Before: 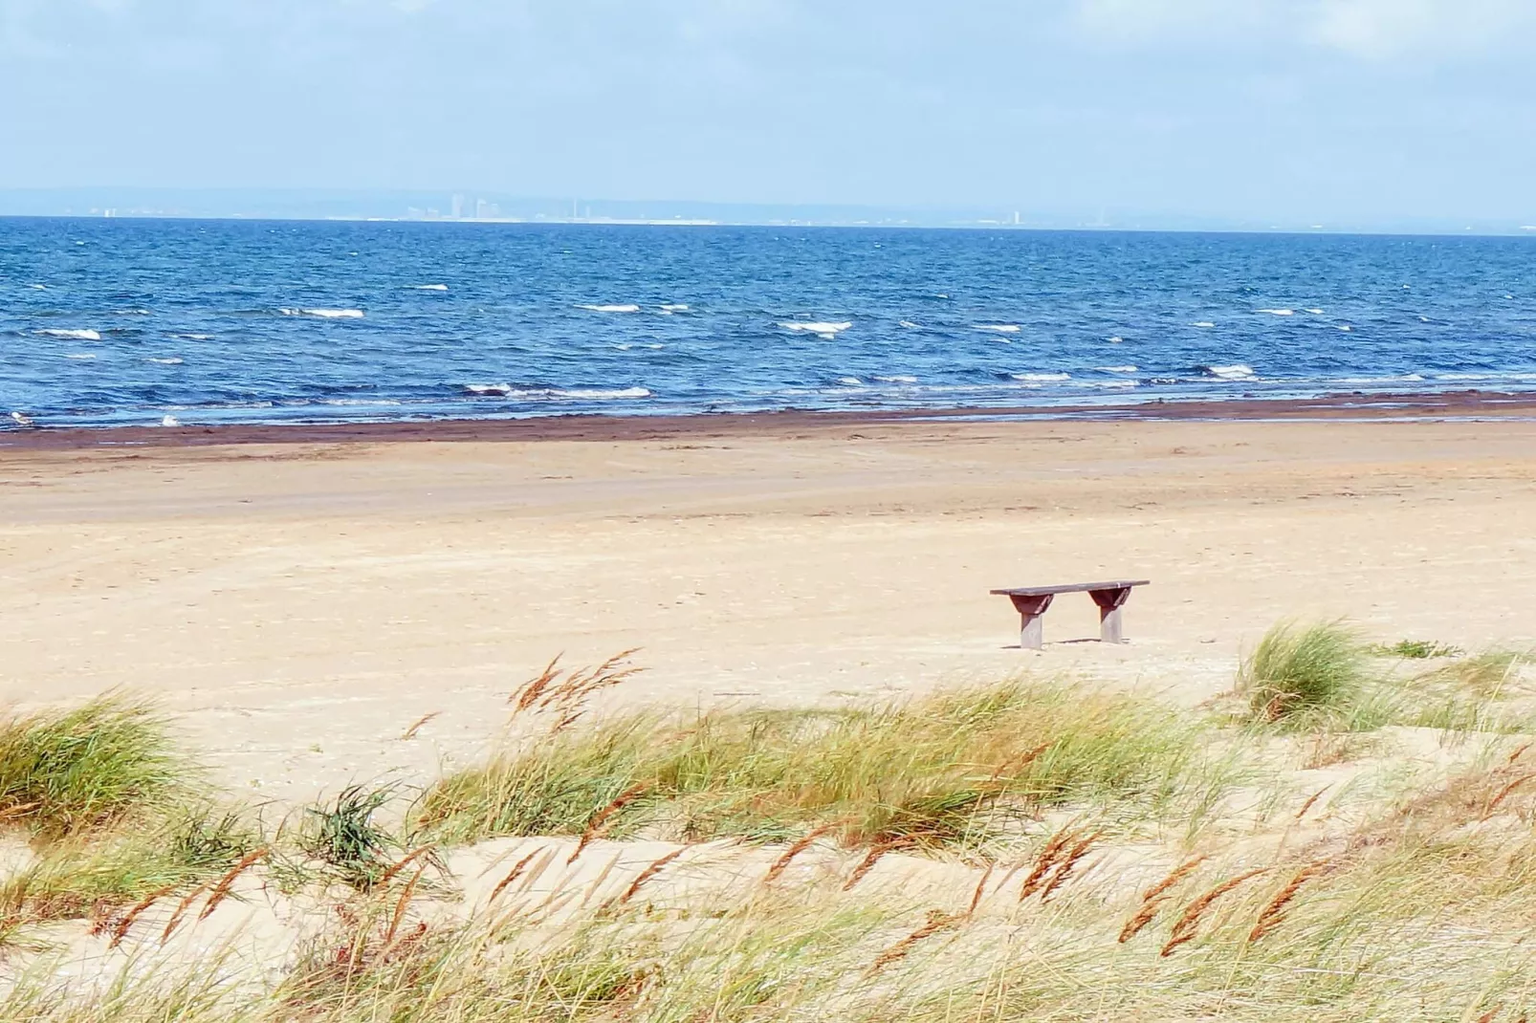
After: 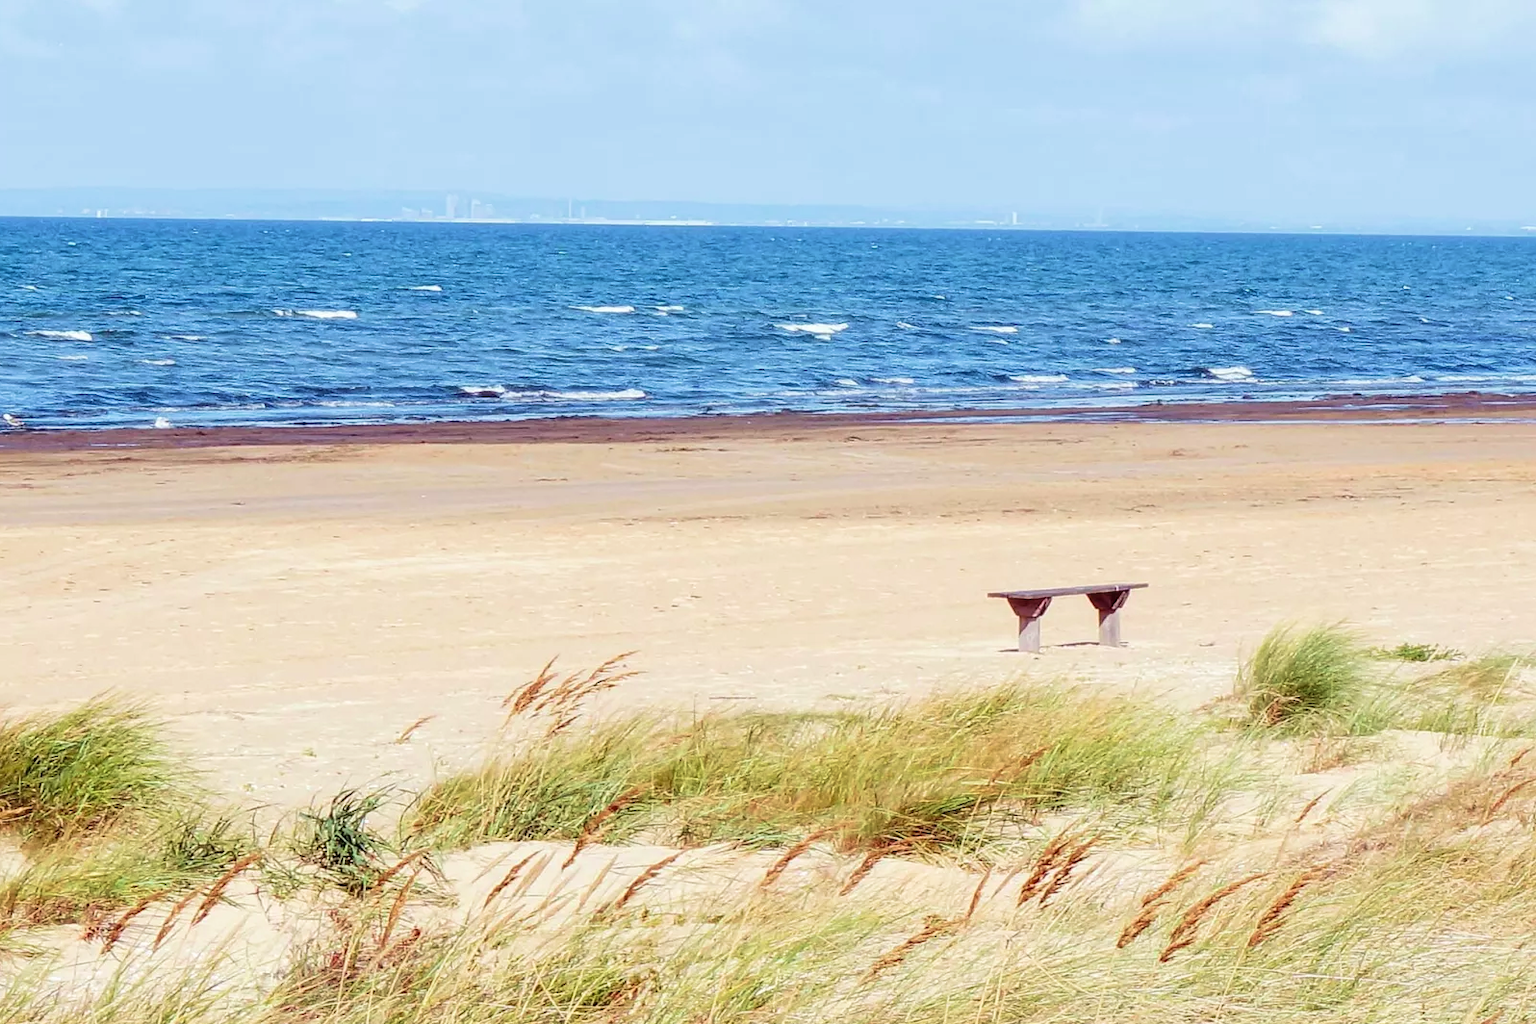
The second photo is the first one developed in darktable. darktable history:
crop and rotate: left 0.614%, top 0.179%, bottom 0.309%
velvia: on, module defaults
